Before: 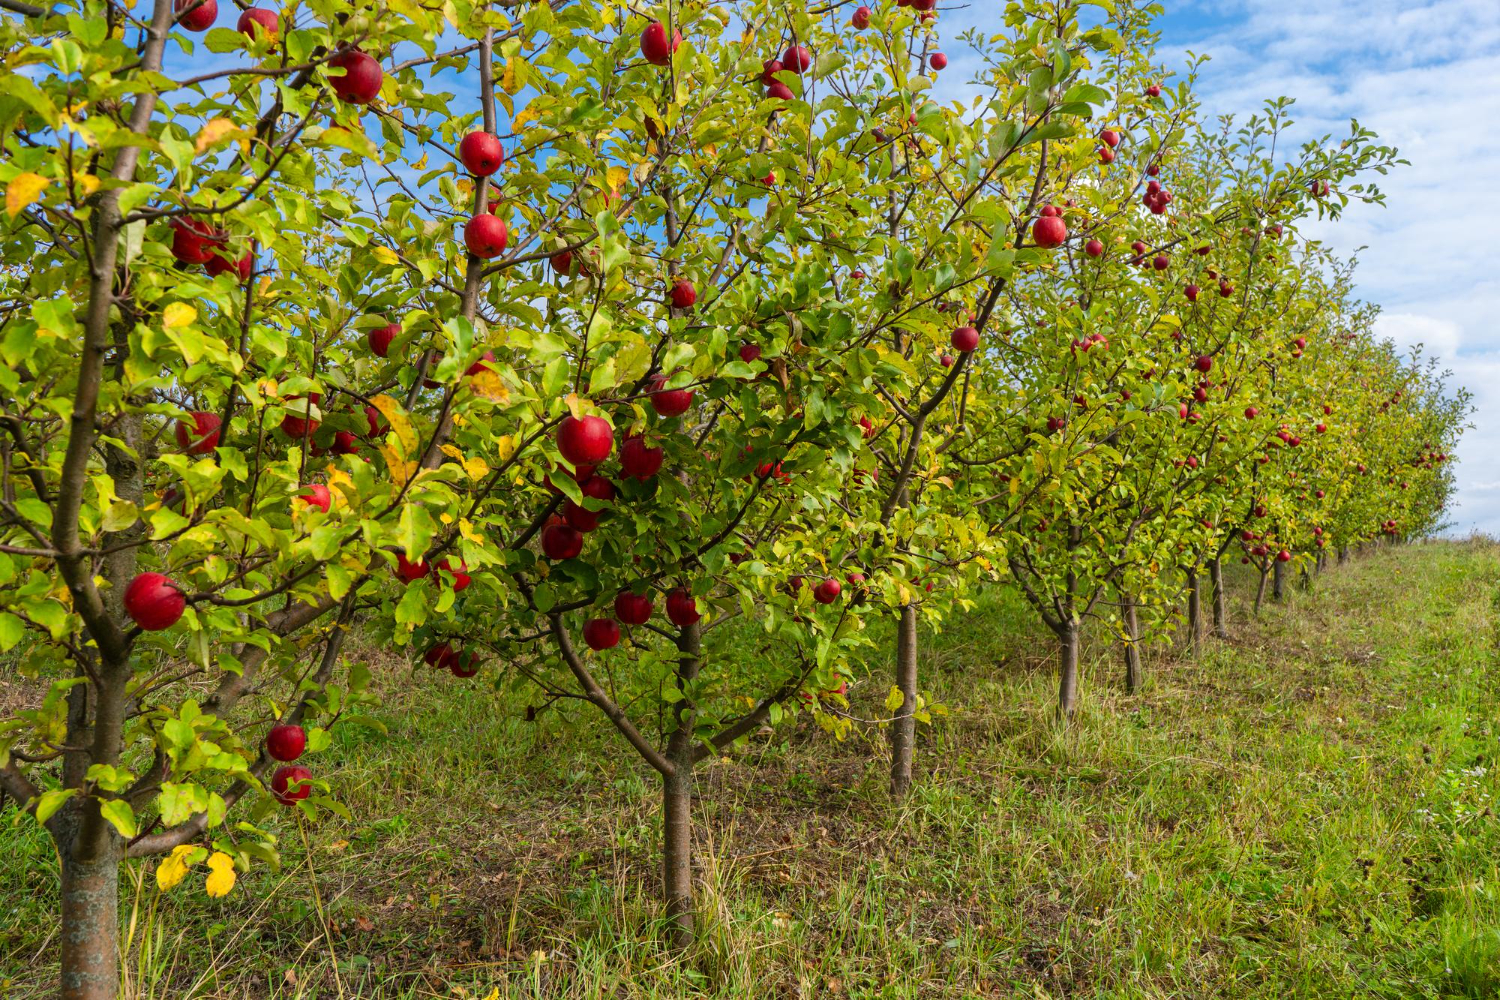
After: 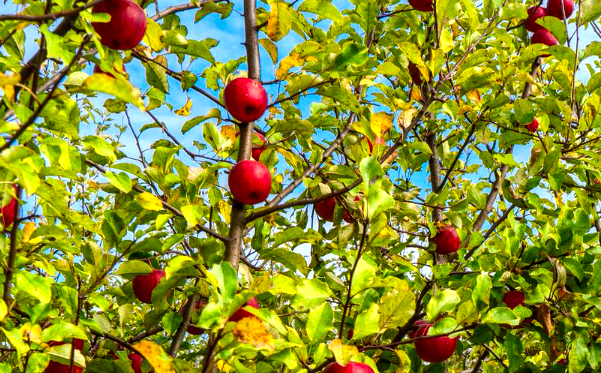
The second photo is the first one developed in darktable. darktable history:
exposure: black level correction 0, exposure 0.591 EV, compensate highlight preservation false
local contrast: detail 130%
crop: left 15.761%, top 5.464%, right 44.146%, bottom 57.141%
contrast brightness saturation: contrast 0.124, brightness -0.122, saturation 0.201
